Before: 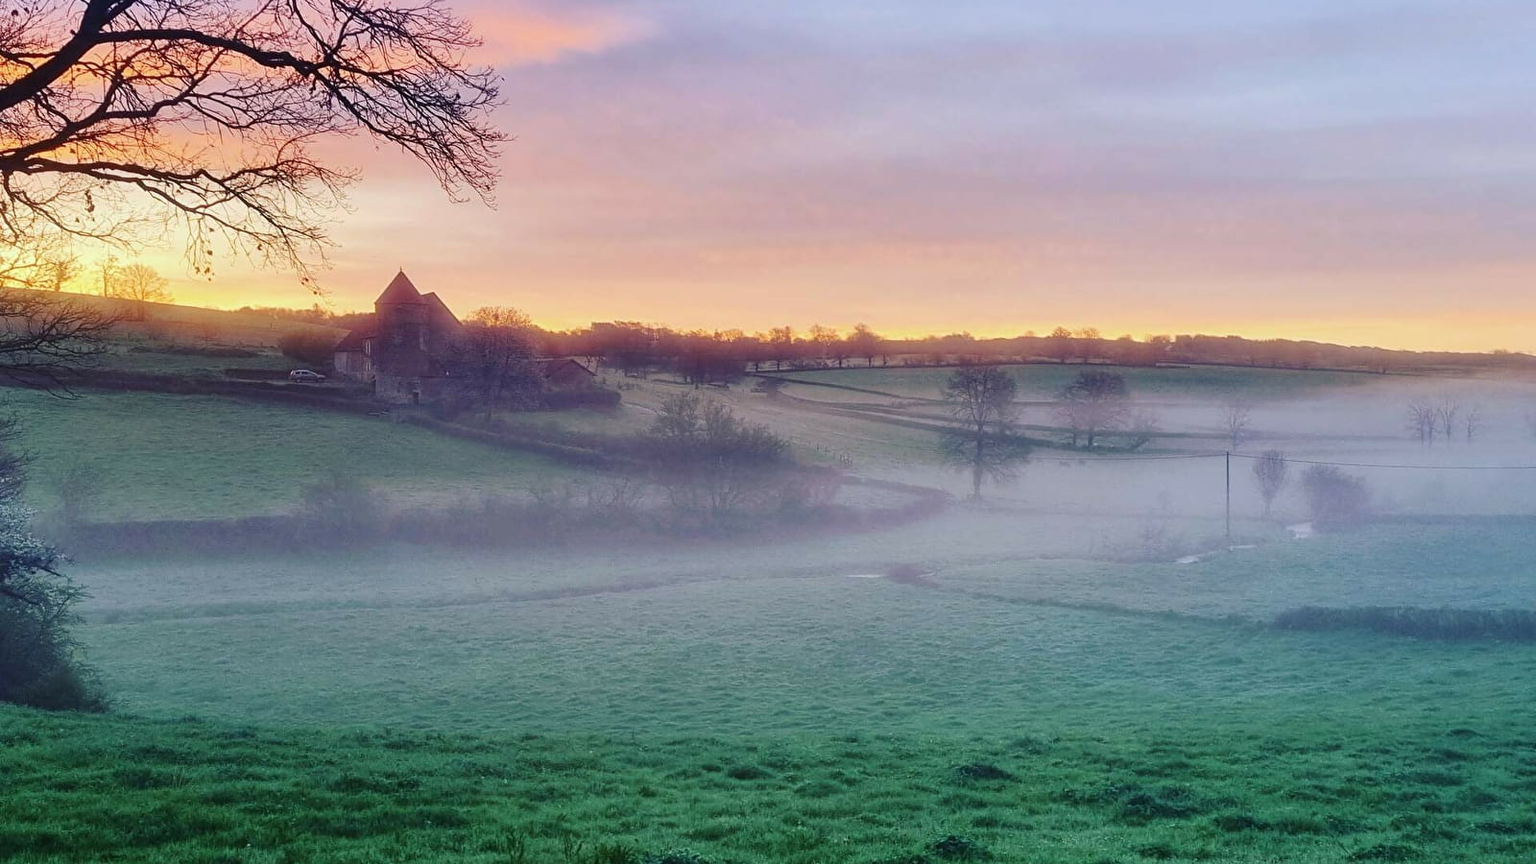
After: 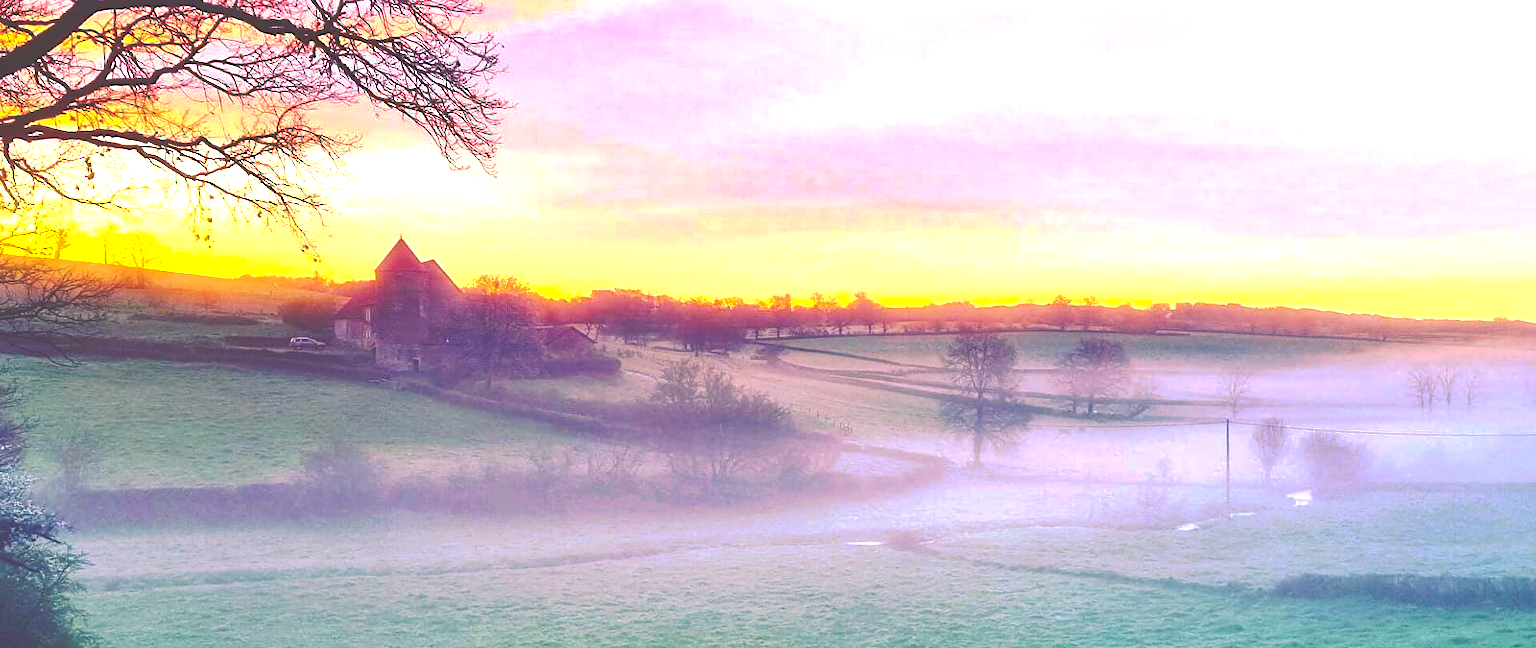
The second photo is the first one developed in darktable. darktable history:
crop: top 3.857%, bottom 21.132%
color balance rgb: linear chroma grading › global chroma 9%, perceptual saturation grading › global saturation 36%, perceptual saturation grading › shadows 35%, perceptual brilliance grading › global brilliance 21.21%, perceptual brilliance grading › shadows -35%, global vibrance 21.21%
tone curve: curves: ch0 [(0, 0) (0.003, 0.277) (0.011, 0.277) (0.025, 0.279) (0.044, 0.282) (0.069, 0.286) (0.1, 0.289) (0.136, 0.294) (0.177, 0.318) (0.224, 0.345) (0.277, 0.379) (0.335, 0.425) (0.399, 0.481) (0.468, 0.542) (0.543, 0.594) (0.623, 0.662) (0.709, 0.731) (0.801, 0.792) (0.898, 0.851) (1, 1)], preserve colors none
color correction: highlights a* 14.52, highlights b* 4.84
exposure: exposure 0.6 EV, compensate highlight preservation false
